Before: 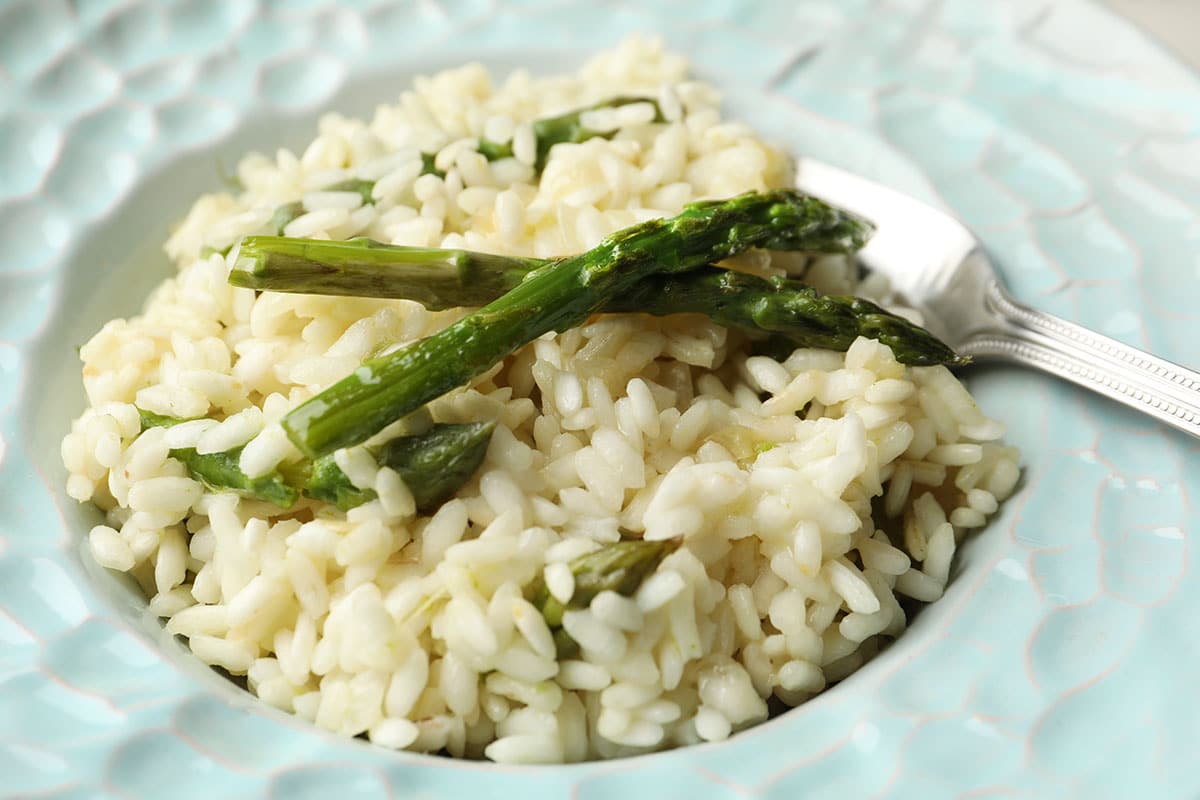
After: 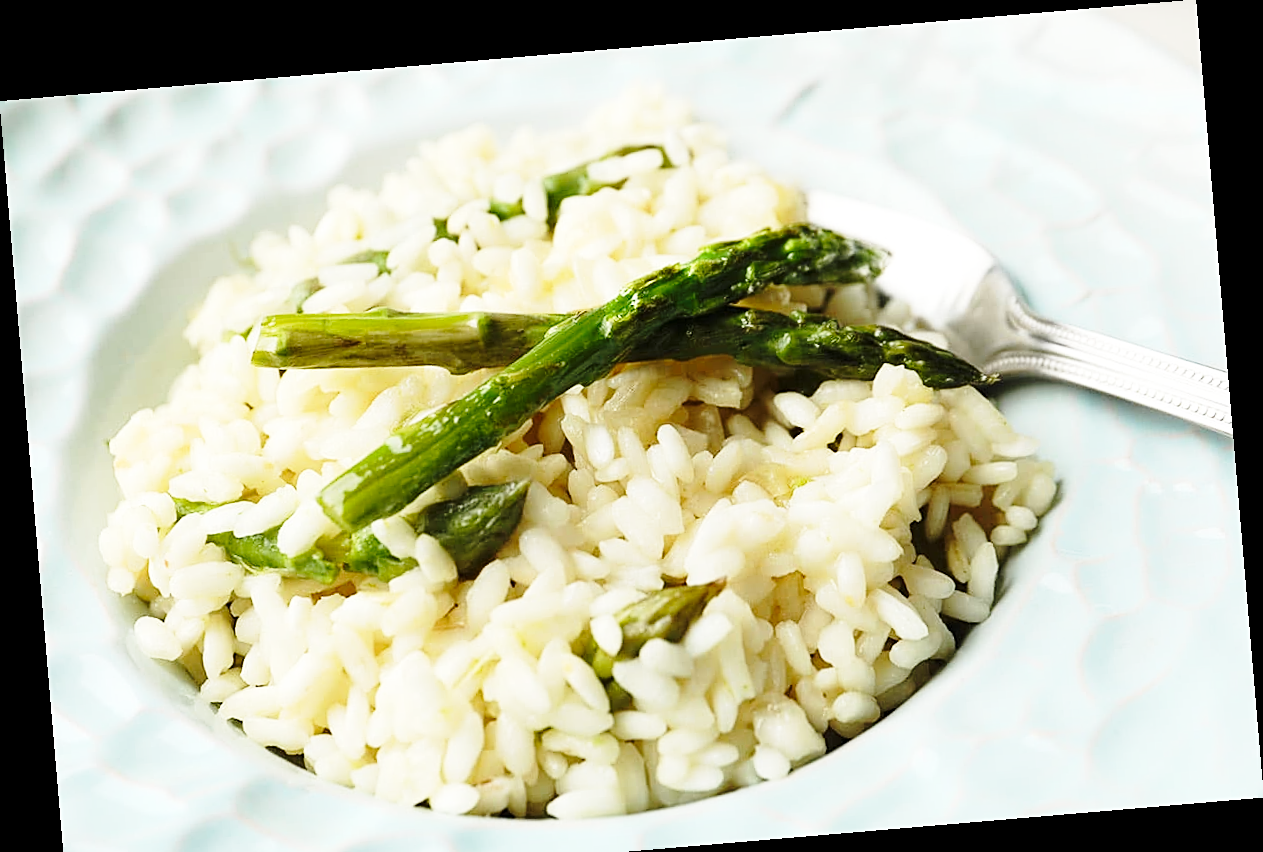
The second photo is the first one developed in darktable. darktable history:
base curve: curves: ch0 [(0, 0) (0.028, 0.03) (0.121, 0.232) (0.46, 0.748) (0.859, 0.968) (1, 1)], preserve colors none
crop and rotate: top 0%, bottom 5.097%
rotate and perspective: rotation -4.86°, automatic cropping off
sharpen: on, module defaults
